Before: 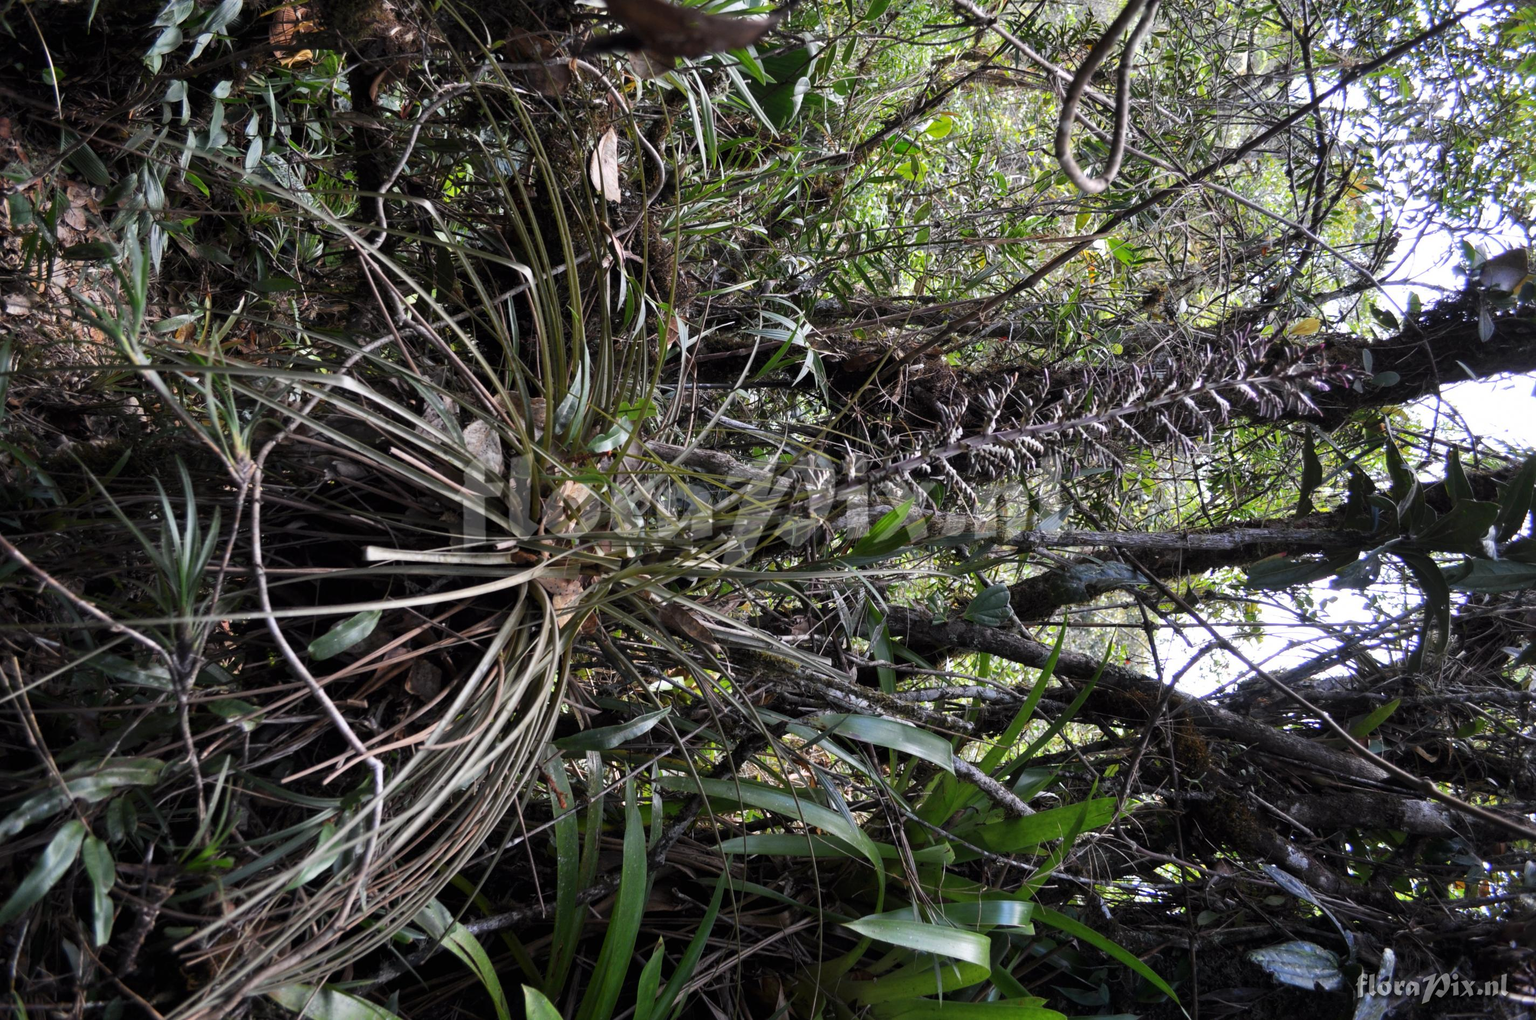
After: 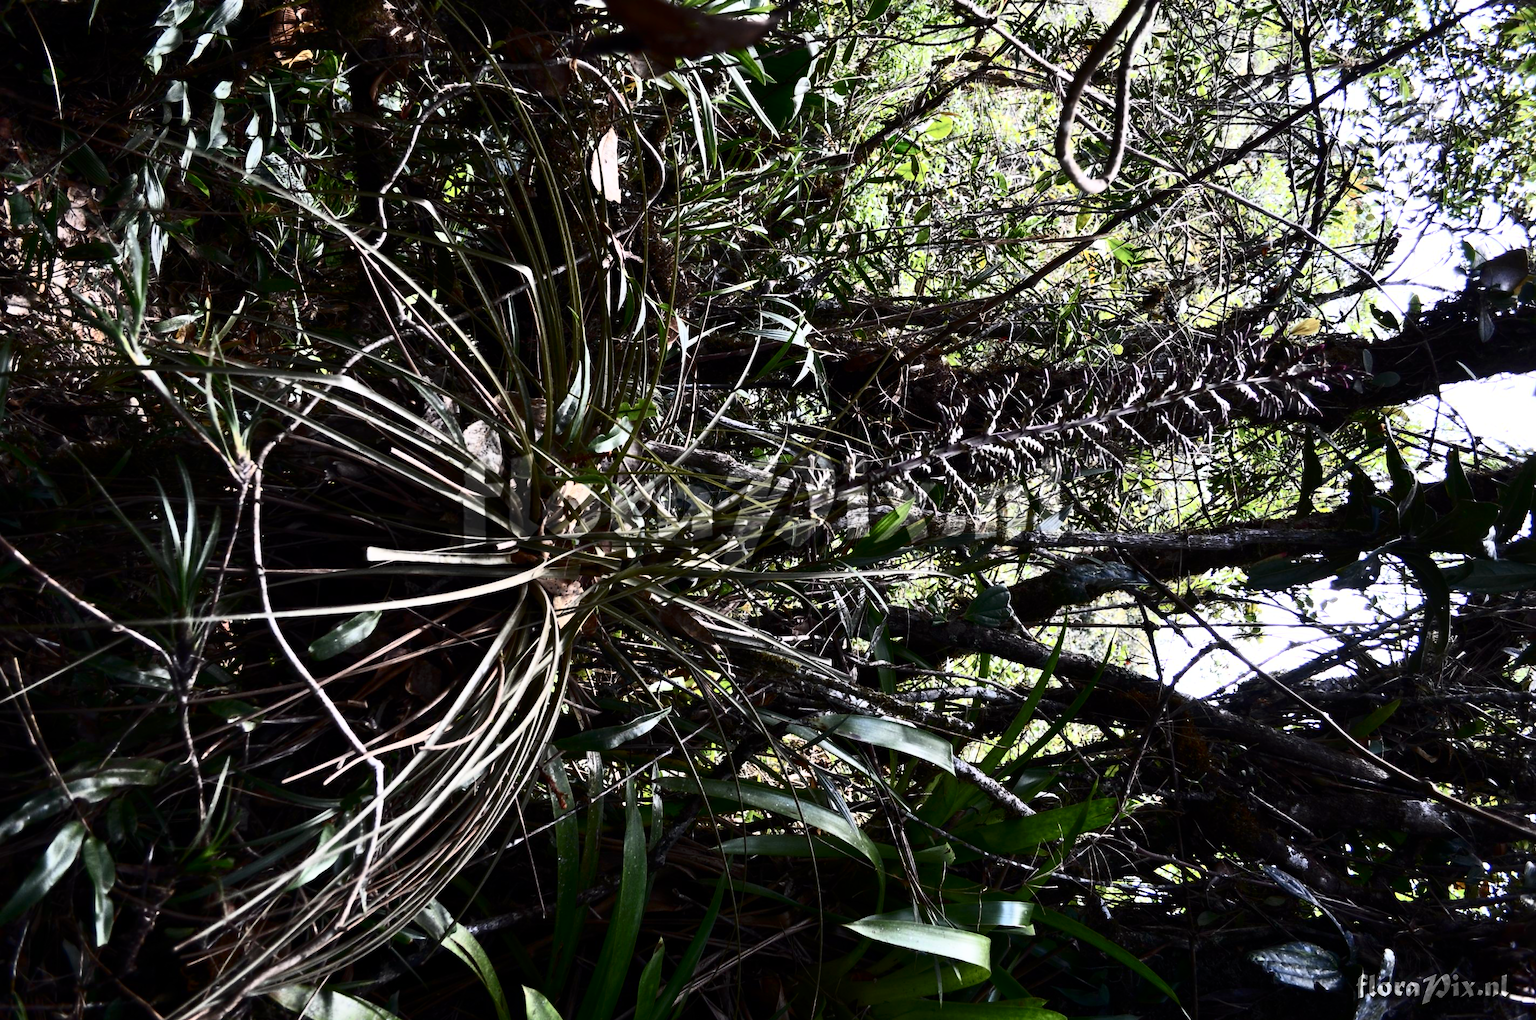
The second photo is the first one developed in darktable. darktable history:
base curve: curves: ch0 [(0, 0) (0.257, 0.25) (0.482, 0.586) (0.757, 0.871) (1, 1)]
contrast brightness saturation: contrast 0.5, saturation -0.1
